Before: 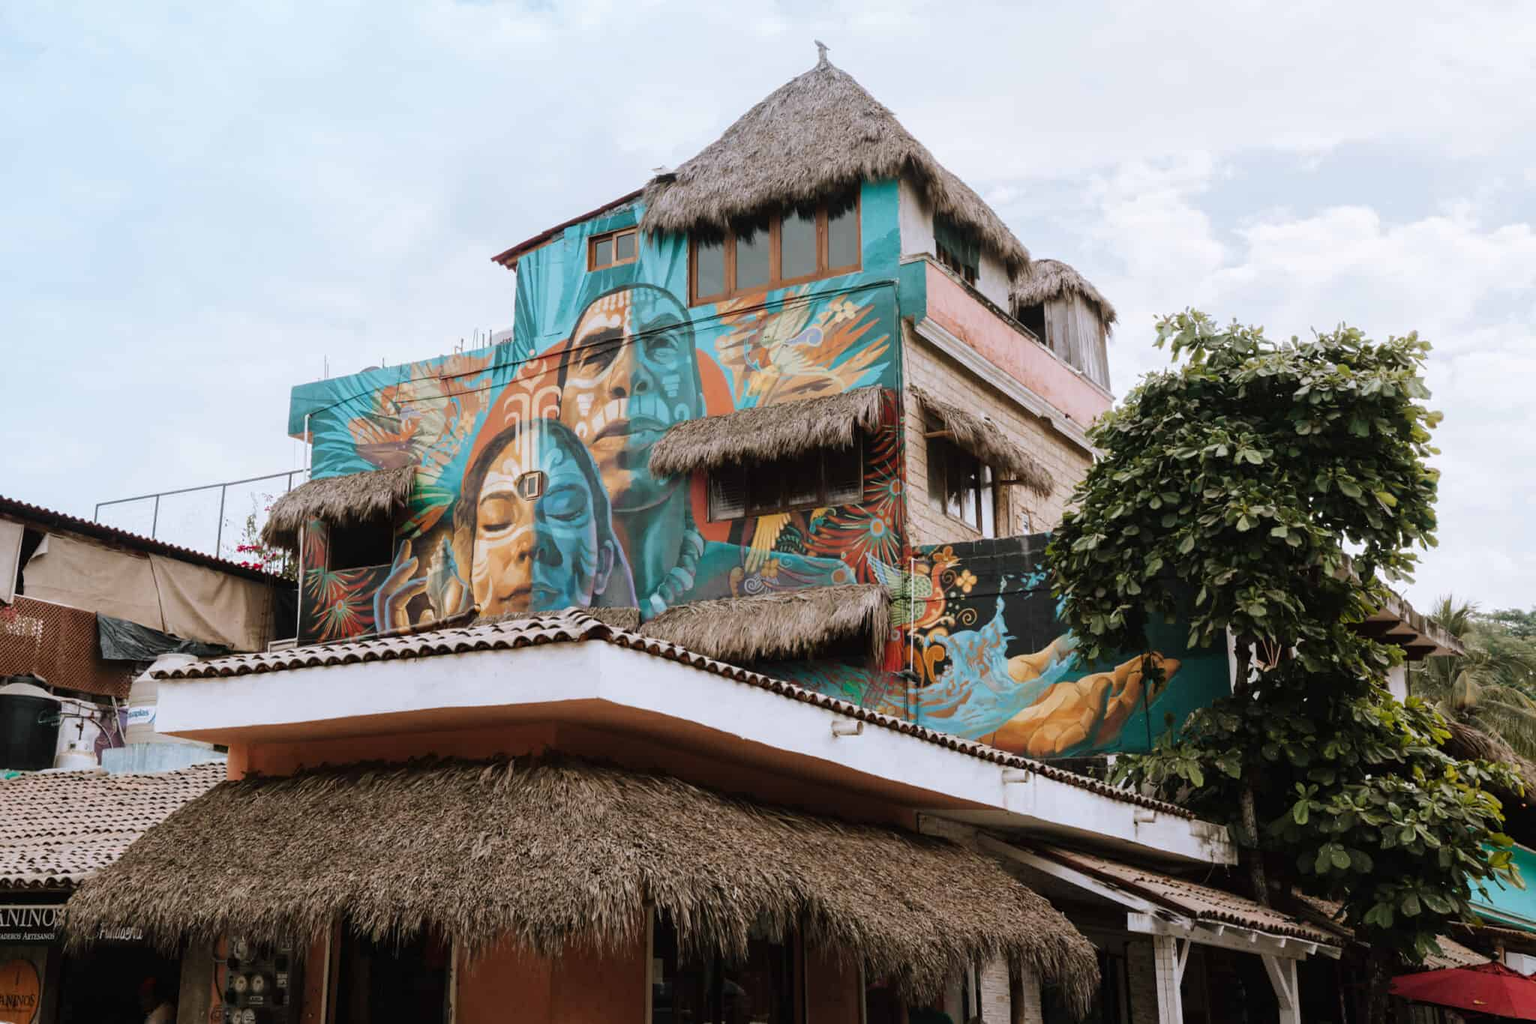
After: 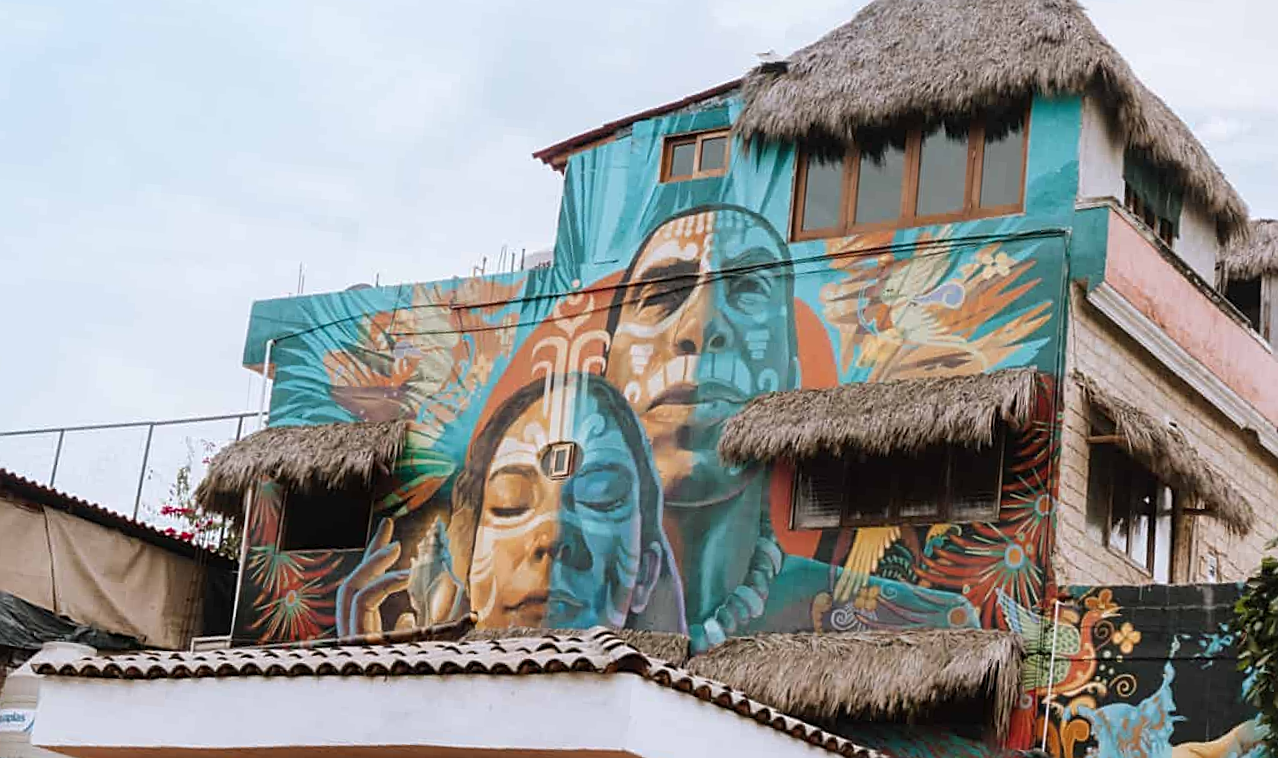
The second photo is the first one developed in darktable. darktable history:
sharpen: on, module defaults
crop and rotate: angle -4.99°, left 2.122%, top 6.945%, right 27.566%, bottom 30.519%
